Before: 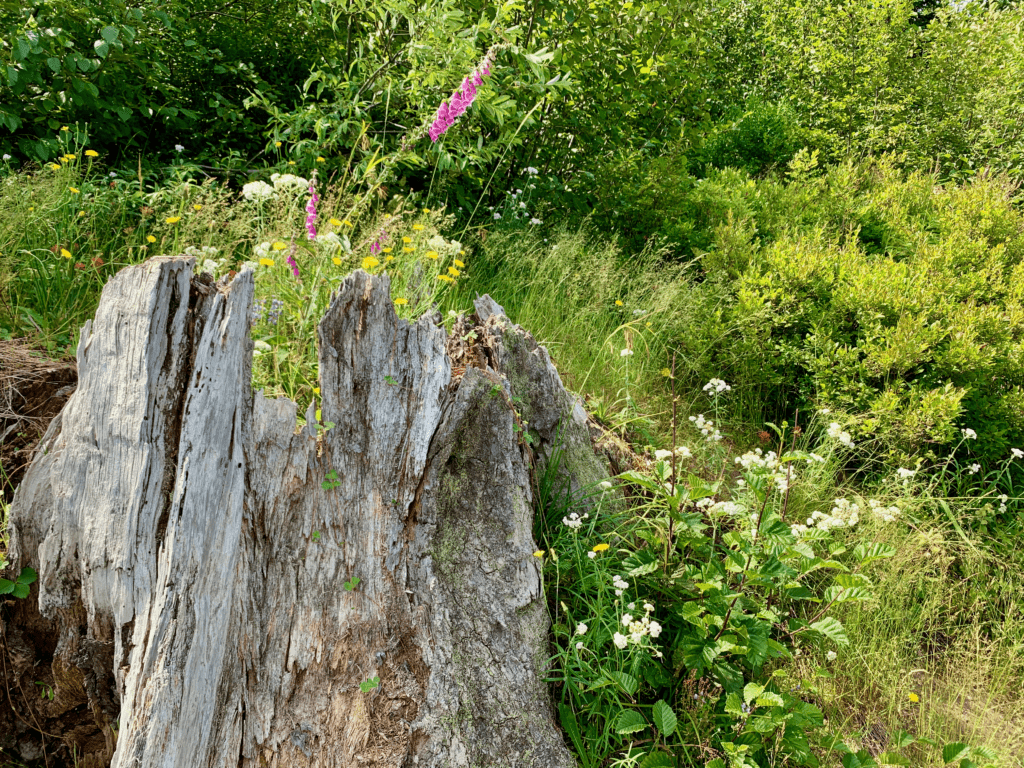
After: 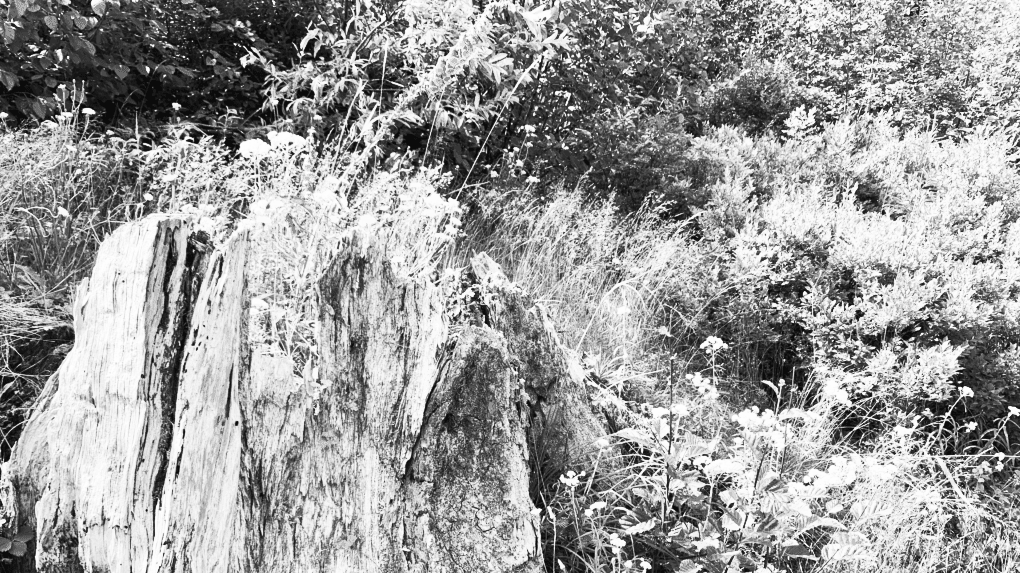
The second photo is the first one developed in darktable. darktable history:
crop: left 0.387%, top 5.469%, bottom 19.809%
contrast brightness saturation: contrast 0.53, brightness 0.47, saturation -1
